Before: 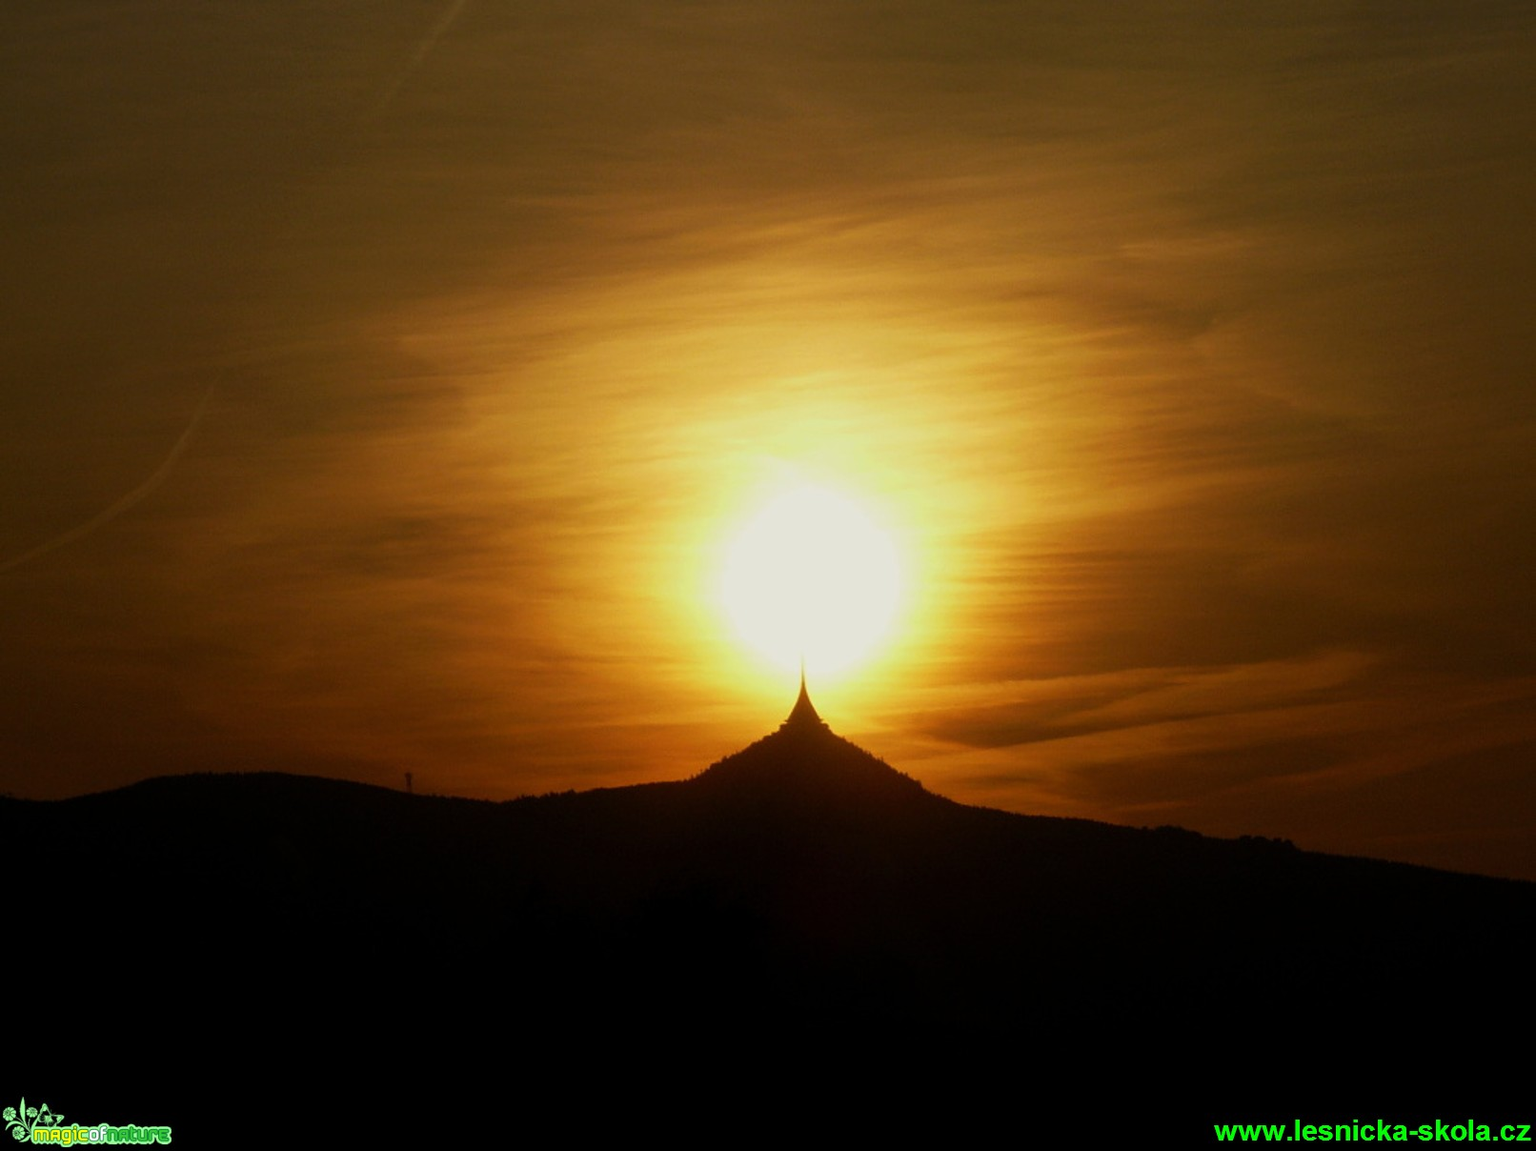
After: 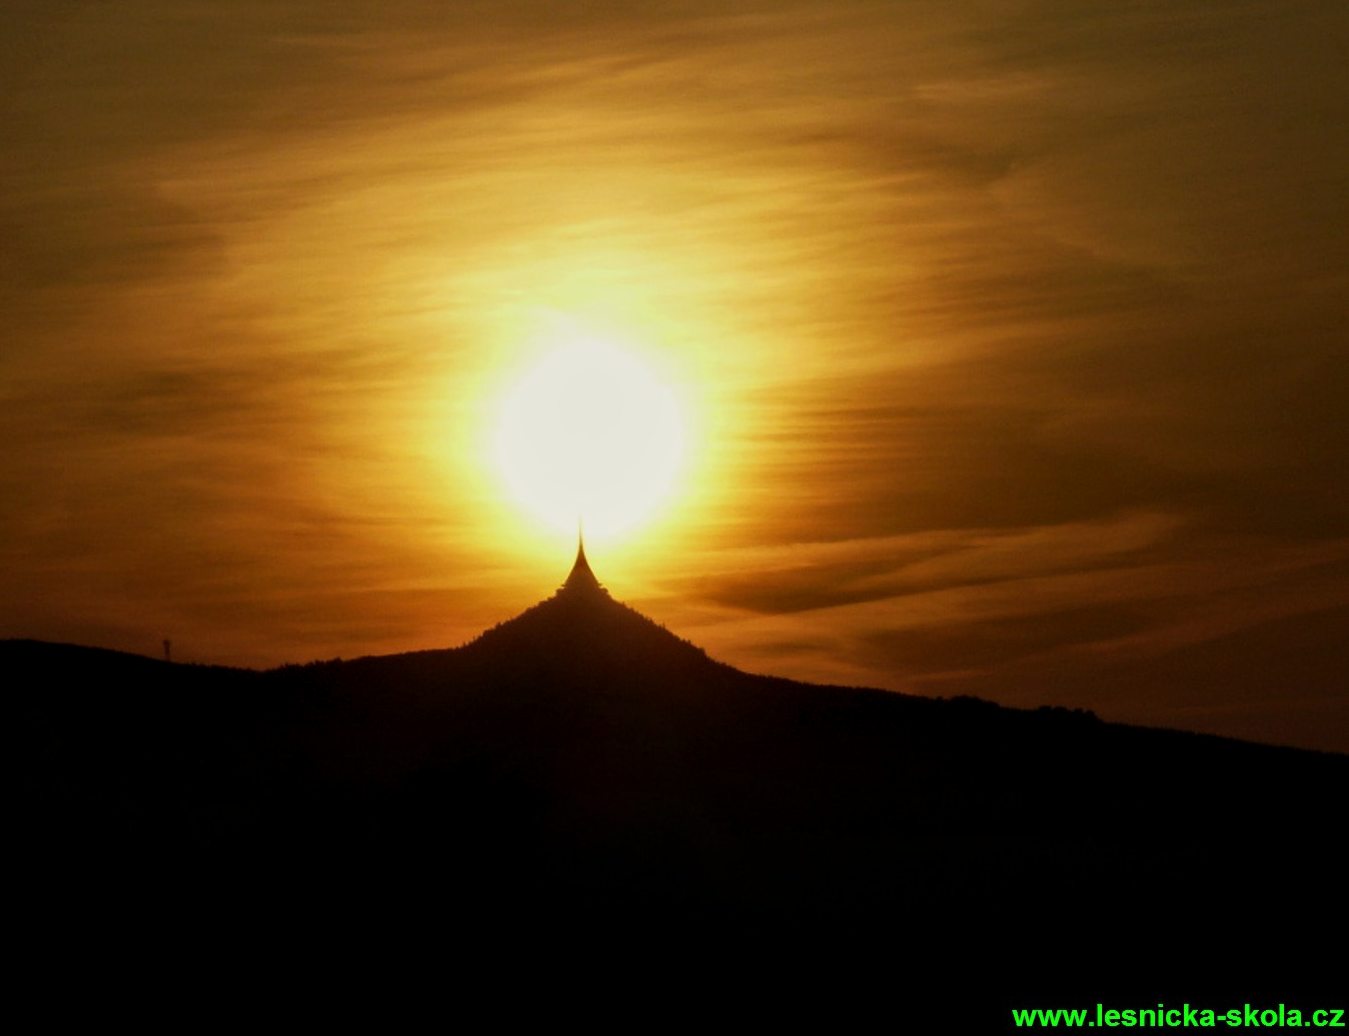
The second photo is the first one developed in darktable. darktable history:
crop: left 16.296%, top 14.201%
contrast equalizer: octaves 7, y [[0.439, 0.44, 0.442, 0.457, 0.493, 0.498], [0.5 ×6], [0.5 ×6], [0 ×6], [0 ×6]], mix -0.997
